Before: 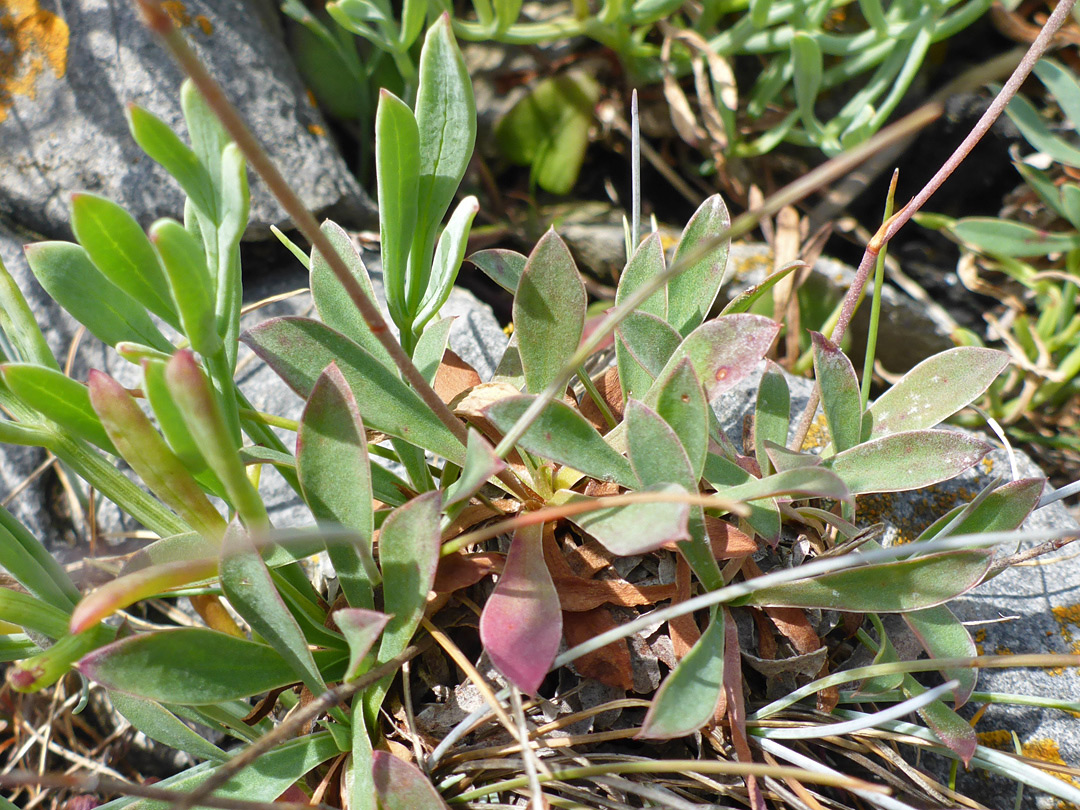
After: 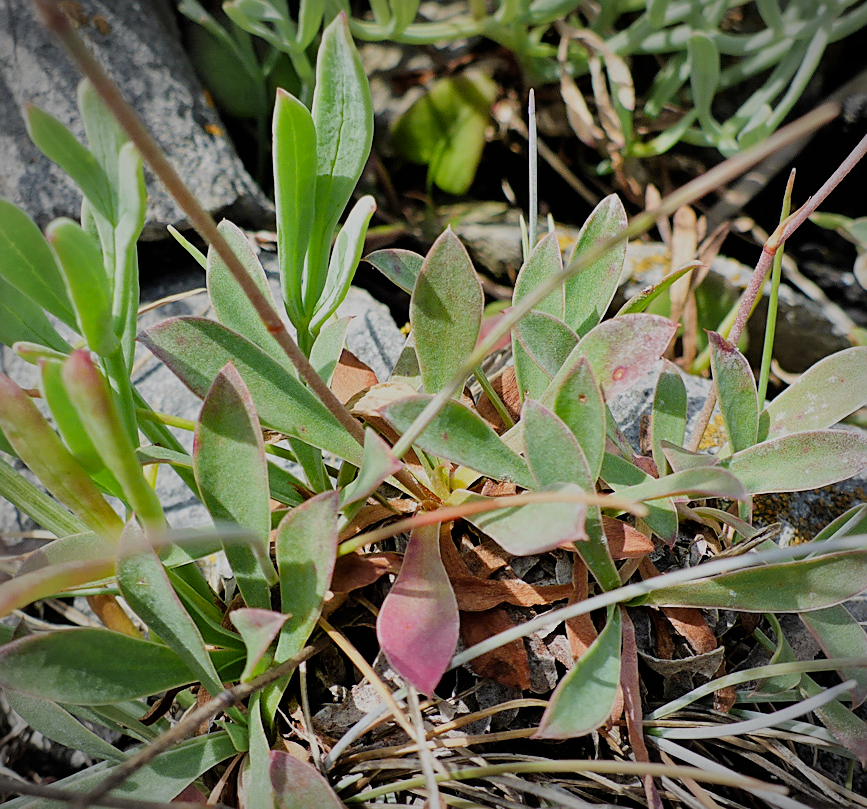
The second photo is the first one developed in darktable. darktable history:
filmic rgb: black relative exposure -6.2 EV, white relative exposure 6.94 EV, hardness 2.26
shadows and highlights: low approximation 0.01, soften with gaussian
vignetting: automatic ratio true, unbound false
sharpen: on, module defaults
crop and rotate: left 9.597%, right 10.118%
contrast brightness saturation: saturation 0.104
